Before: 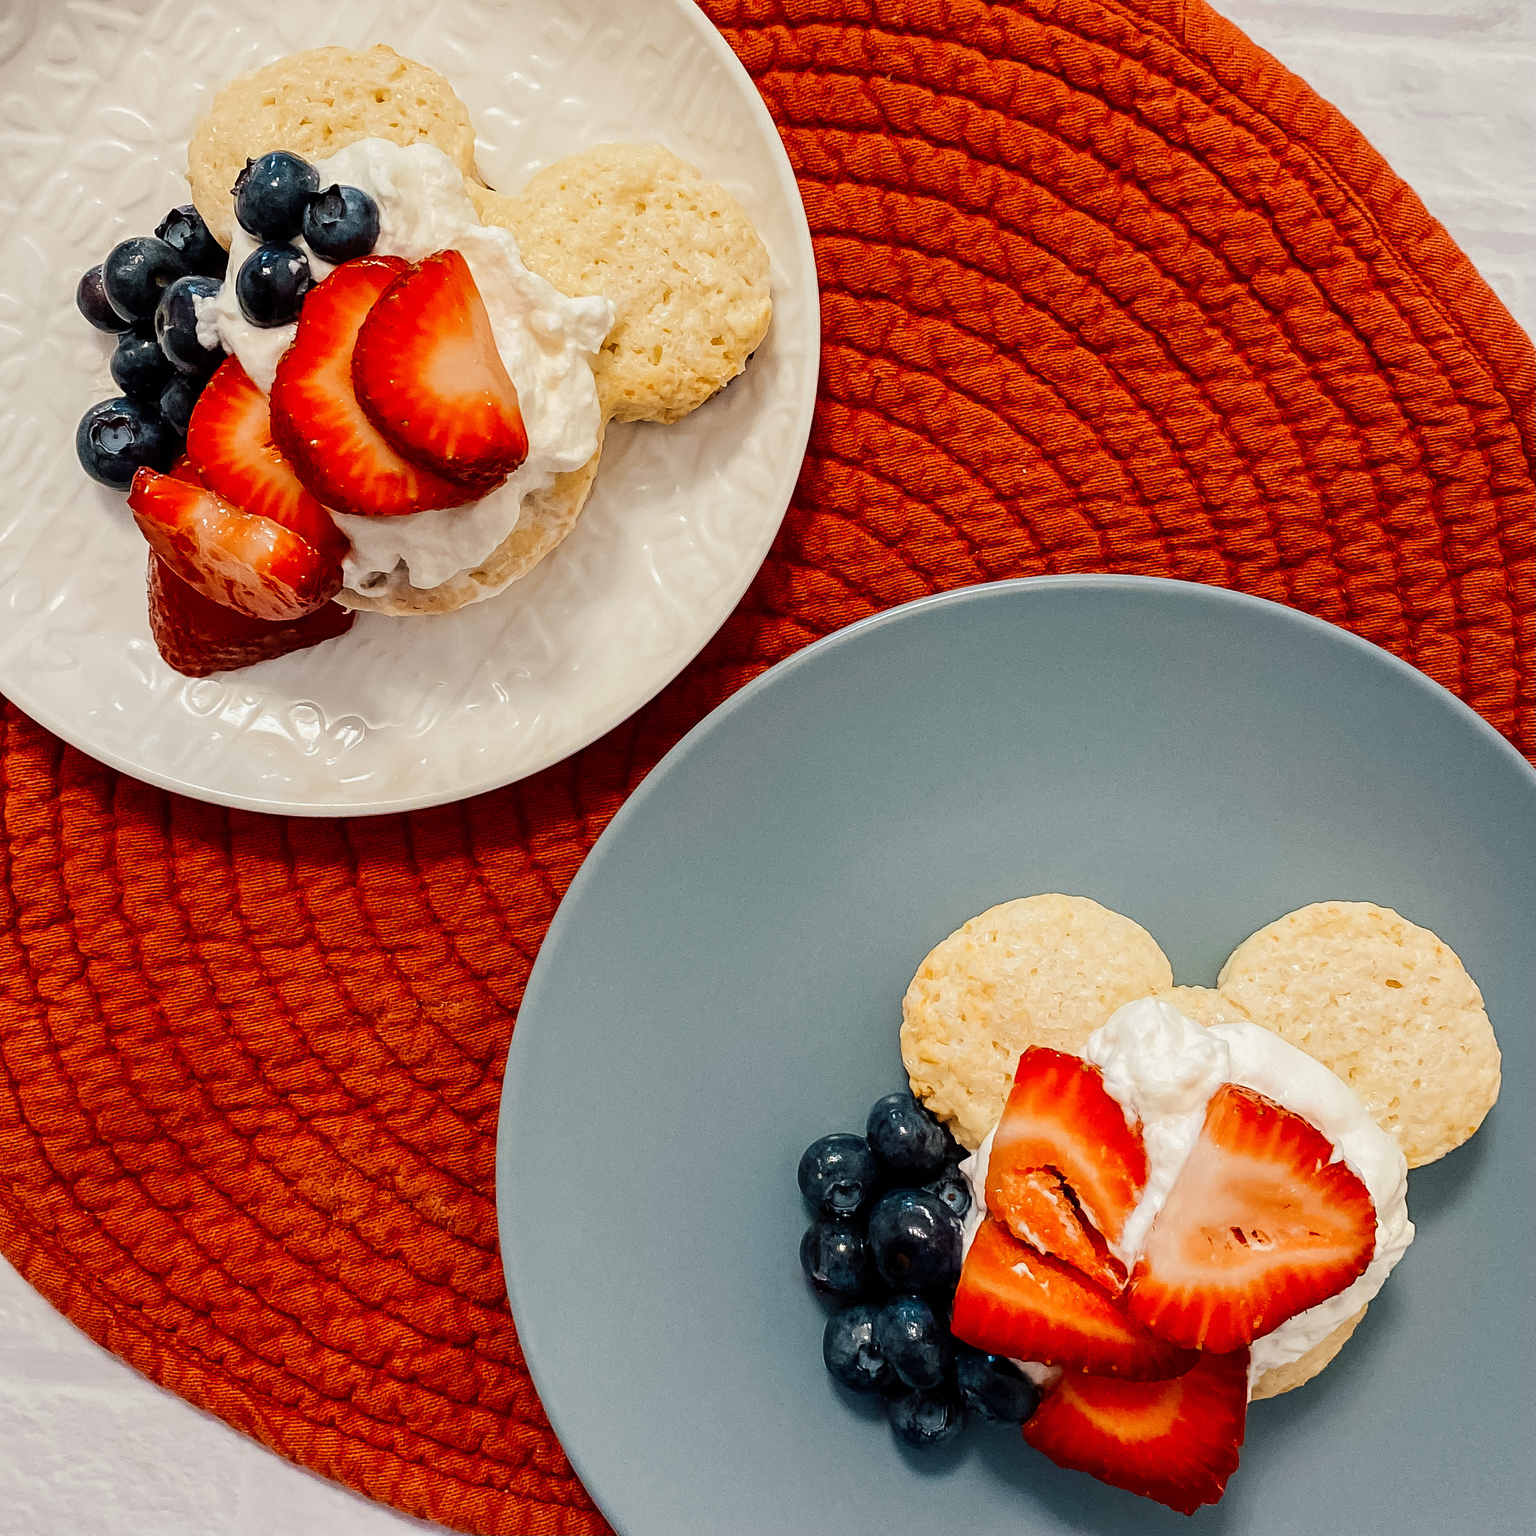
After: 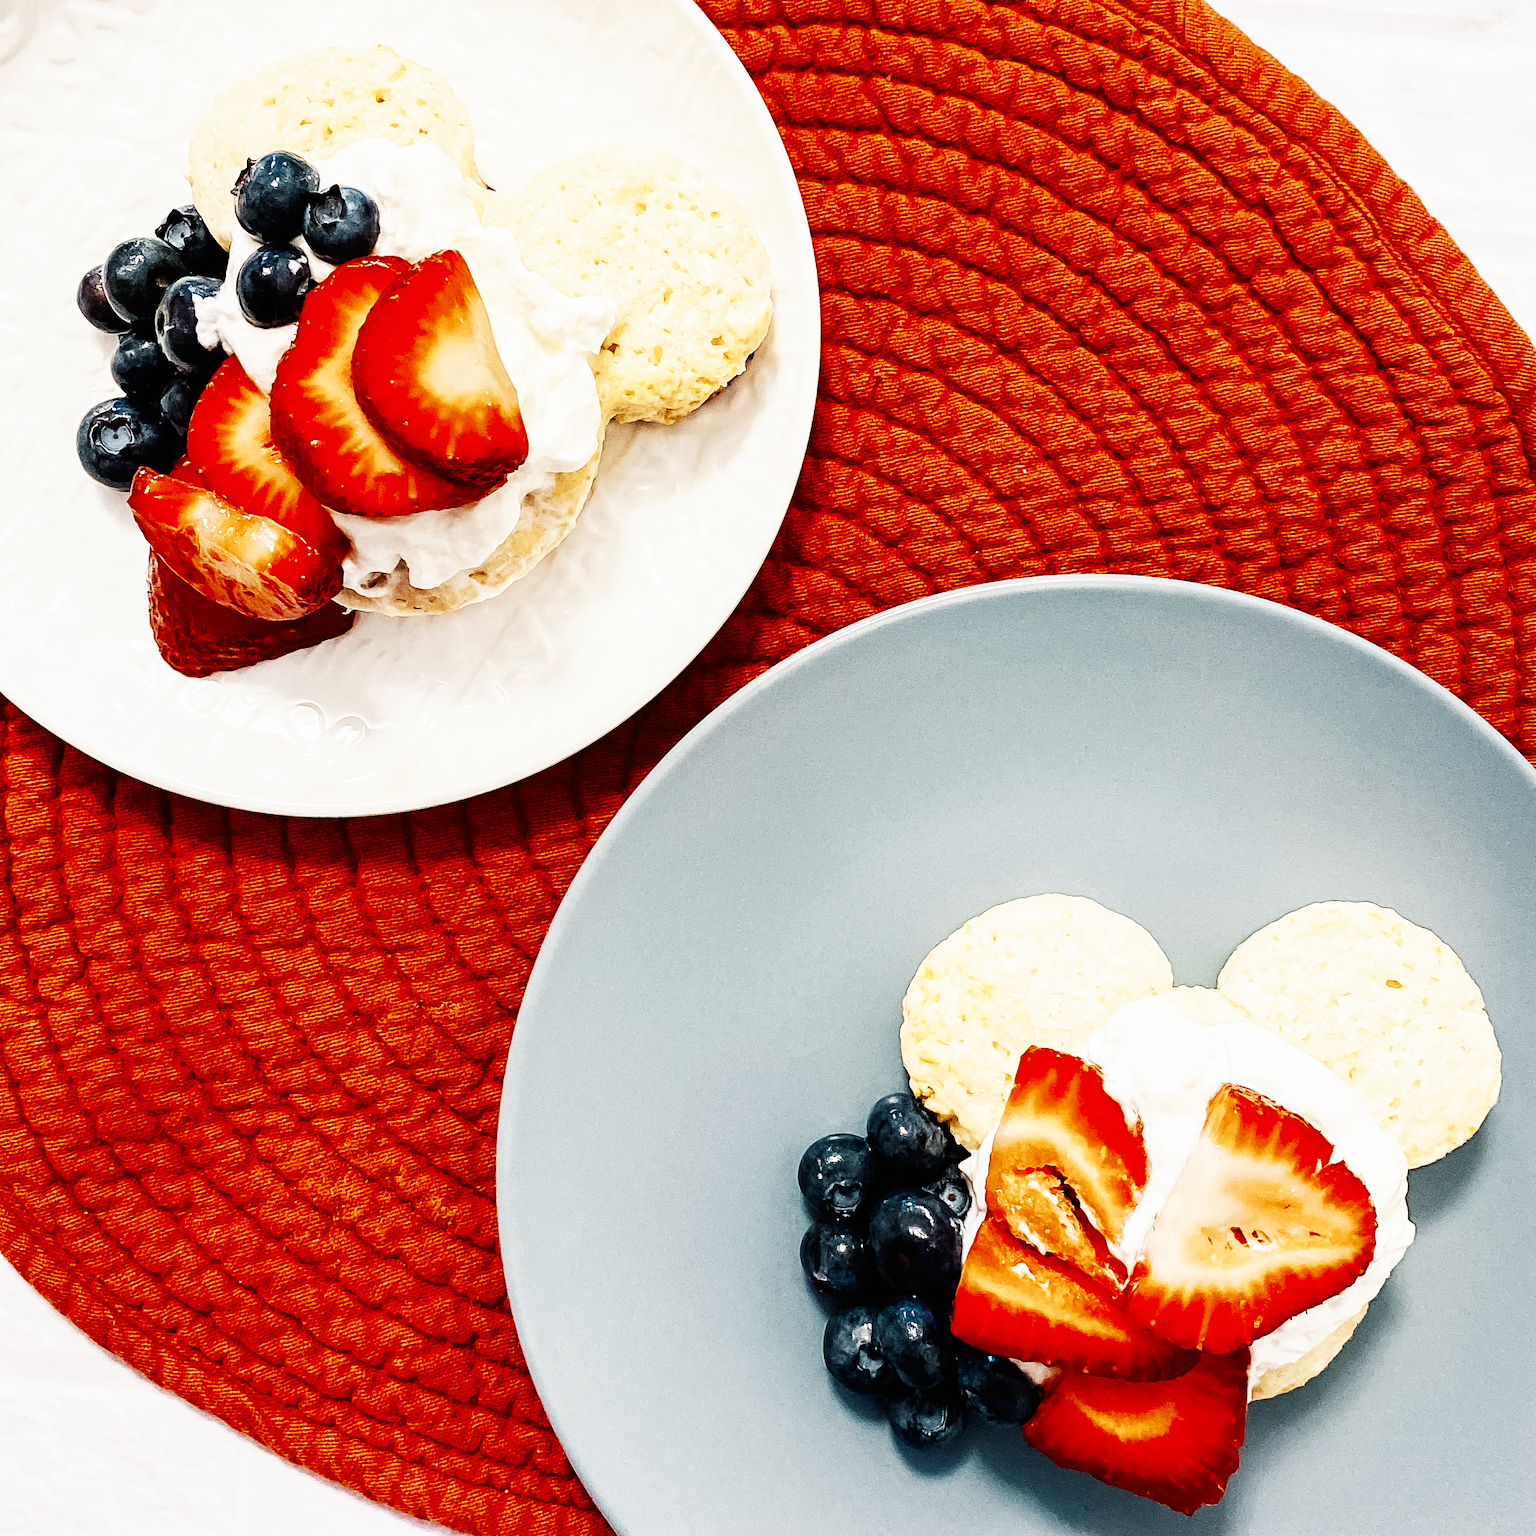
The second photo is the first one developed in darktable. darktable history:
color zones: curves: ch0 [(0, 0.5) (0.125, 0.4) (0.25, 0.5) (0.375, 0.4) (0.5, 0.4) (0.625, 0.35) (0.75, 0.35) (0.875, 0.5)]; ch1 [(0, 0.35) (0.125, 0.45) (0.25, 0.35) (0.375, 0.35) (0.5, 0.35) (0.625, 0.35) (0.75, 0.45) (0.875, 0.35)]; ch2 [(0, 0.6) (0.125, 0.5) (0.25, 0.5) (0.375, 0.6) (0.5, 0.6) (0.625, 0.5) (0.75, 0.5) (0.875, 0.5)]
exposure: compensate highlight preservation false
base curve: curves: ch0 [(0, 0) (0.007, 0.004) (0.027, 0.03) (0.046, 0.07) (0.207, 0.54) (0.442, 0.872) (0.673, 0.972) (1, 1)], preserve colors none
